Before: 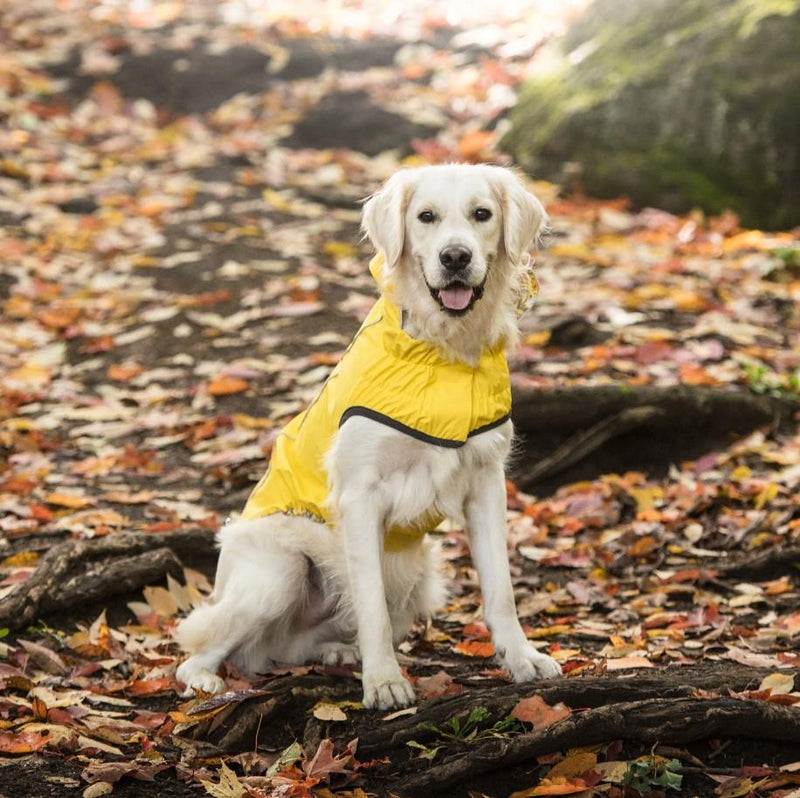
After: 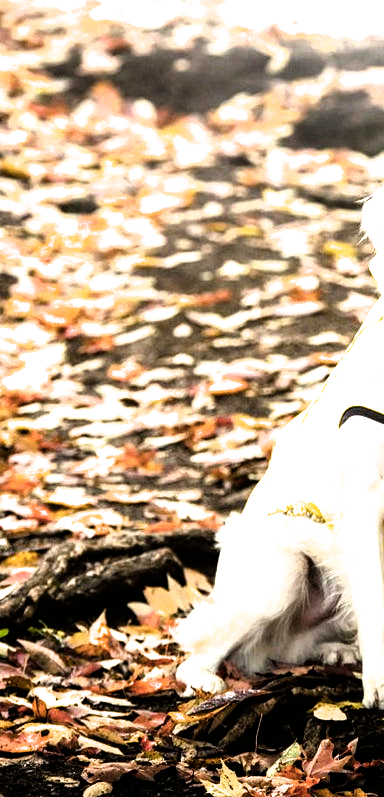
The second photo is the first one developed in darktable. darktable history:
crop and rotate: left 0.004%, top 0%, right 51.976%
filmic rgb: black relative exposure -8.24 EV, white relative exposure 2.24 EV, hardness 7.11, latitude 85.85%, contrast 1.704, highlights saturation mix -3.85%, shadows ↔ highlights balance -2.26%, color science v5 (2021), contrast in shadows safe, contrast in highlights safe
exposure: exposure 0.293 EV, compensate highlight preservation false
color balance rgb: perceptual saturation grading › global saturation 45.069%, perceptual saturation grading › highlights -50.224%, perceptual saturation grading › shadows 30.061%, perceptual brilliance grading › highlights 9.569%, perceptual brilliance grading › mid-tones 4.558%
